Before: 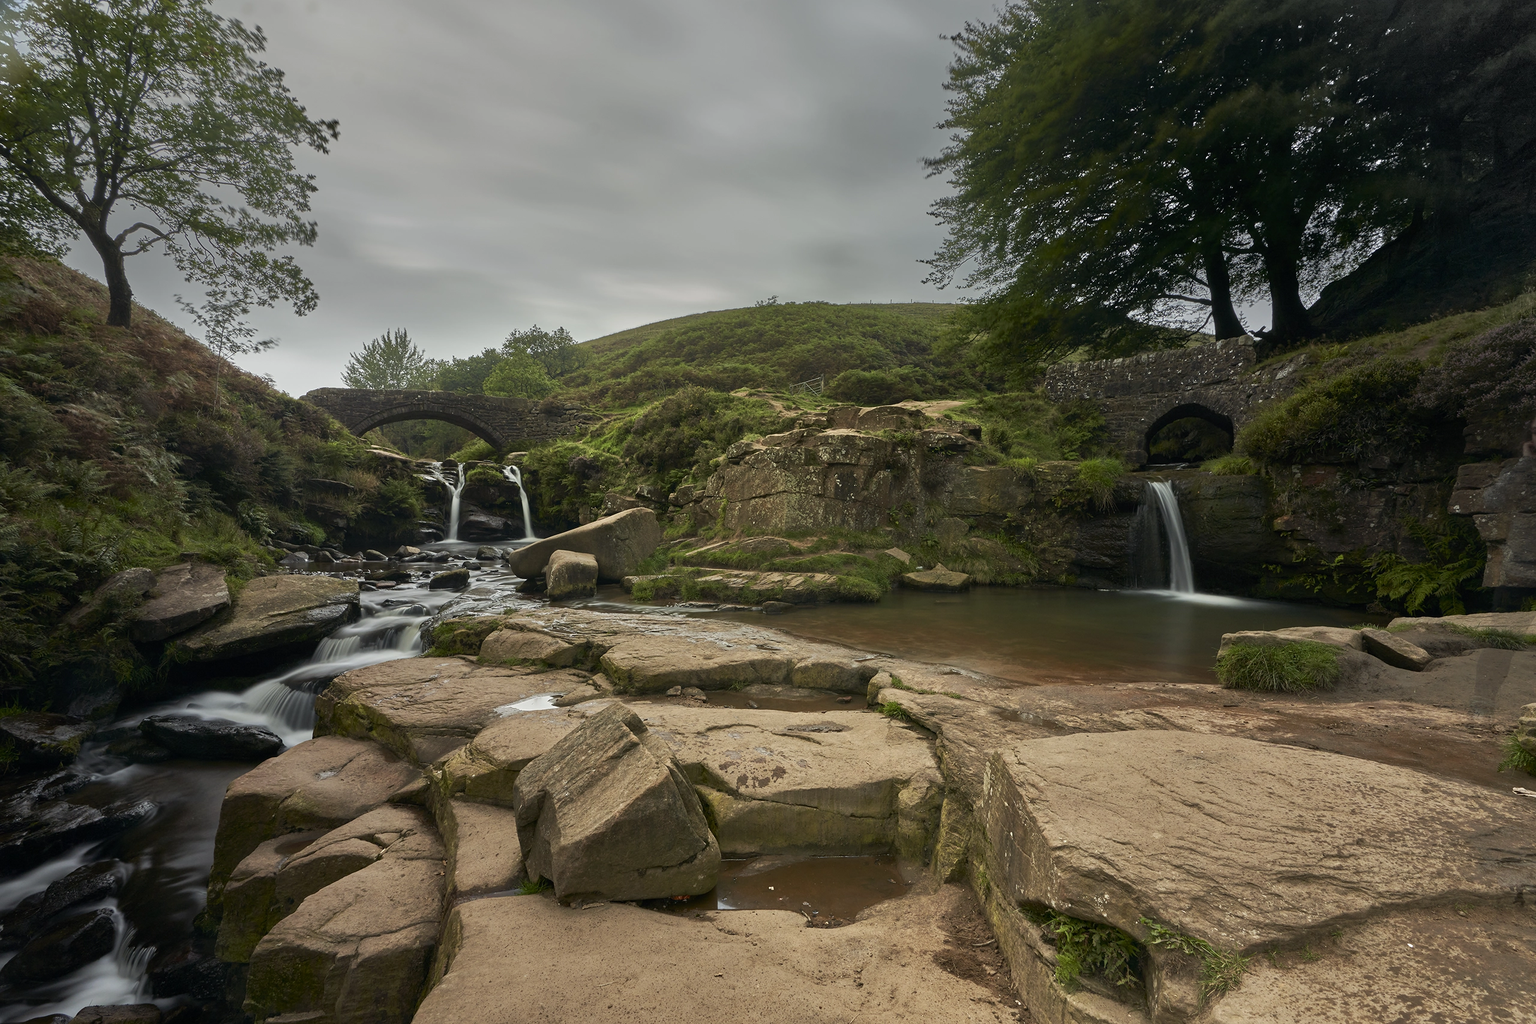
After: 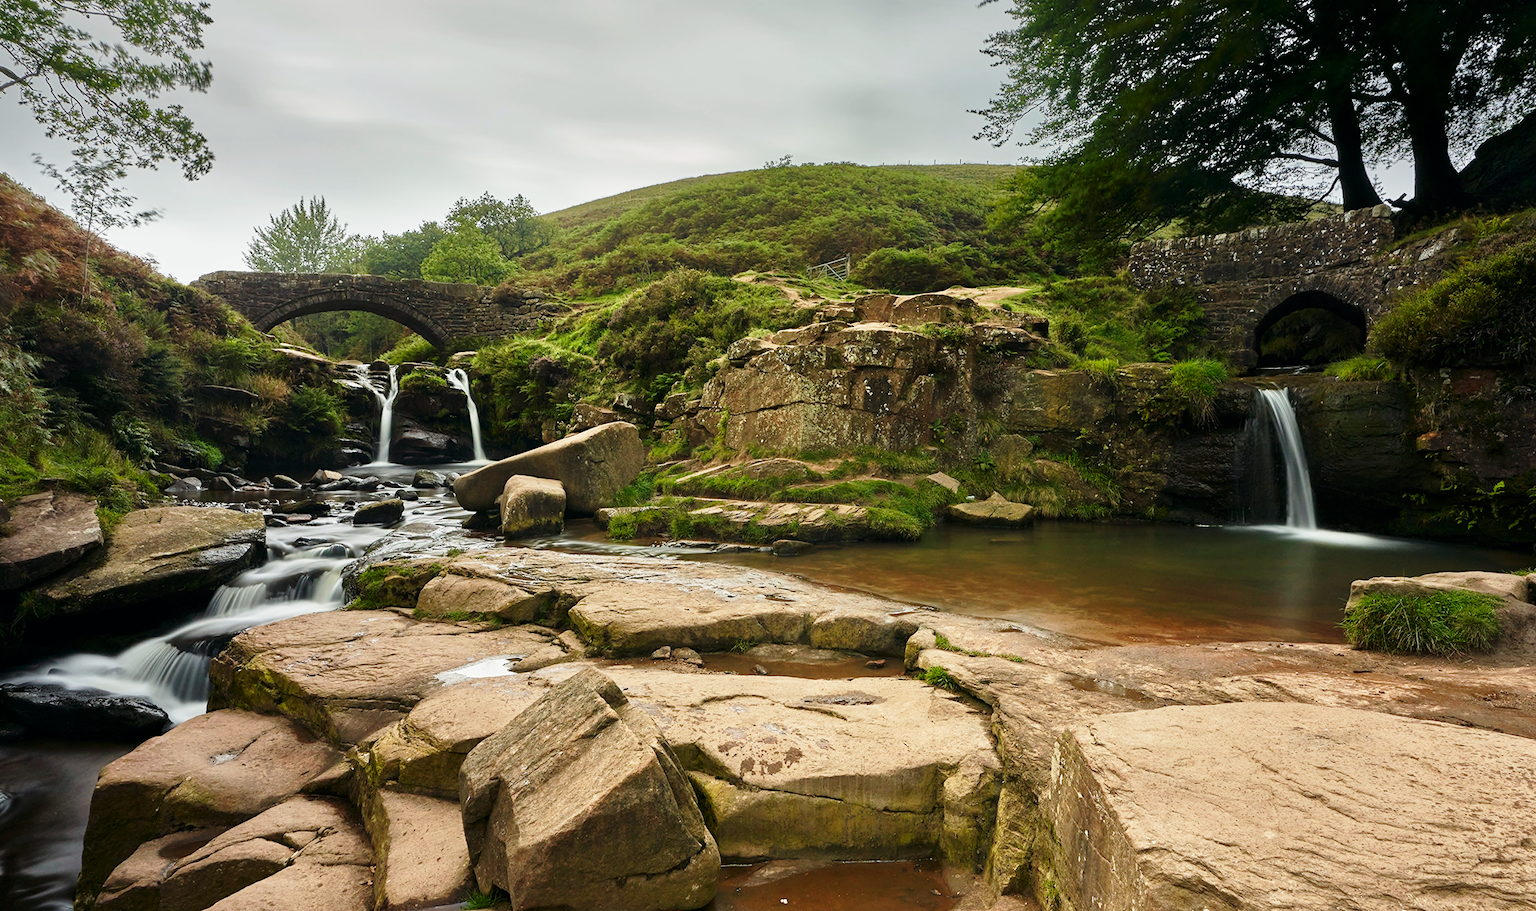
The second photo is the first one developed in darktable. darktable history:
base curve: curves: ch0 [(0, 0) (0.028, 0.03) (0.121, 0.232) (0.46, 0.748) (0.859, 0.968) (1, 1)], preserve colors none
crop: left 9.712%, top 16.928%, right 10.845%, bottom 12.332%
